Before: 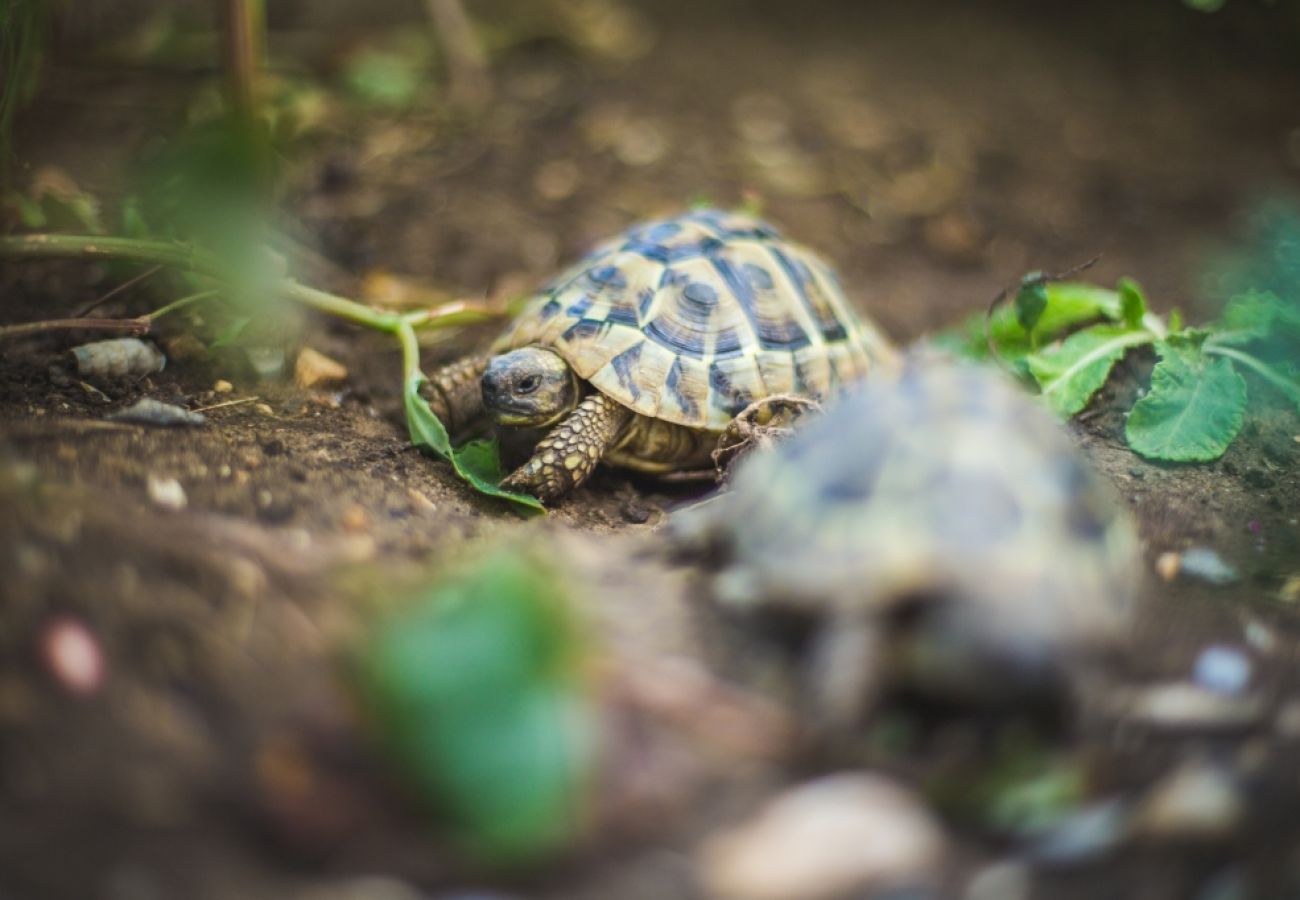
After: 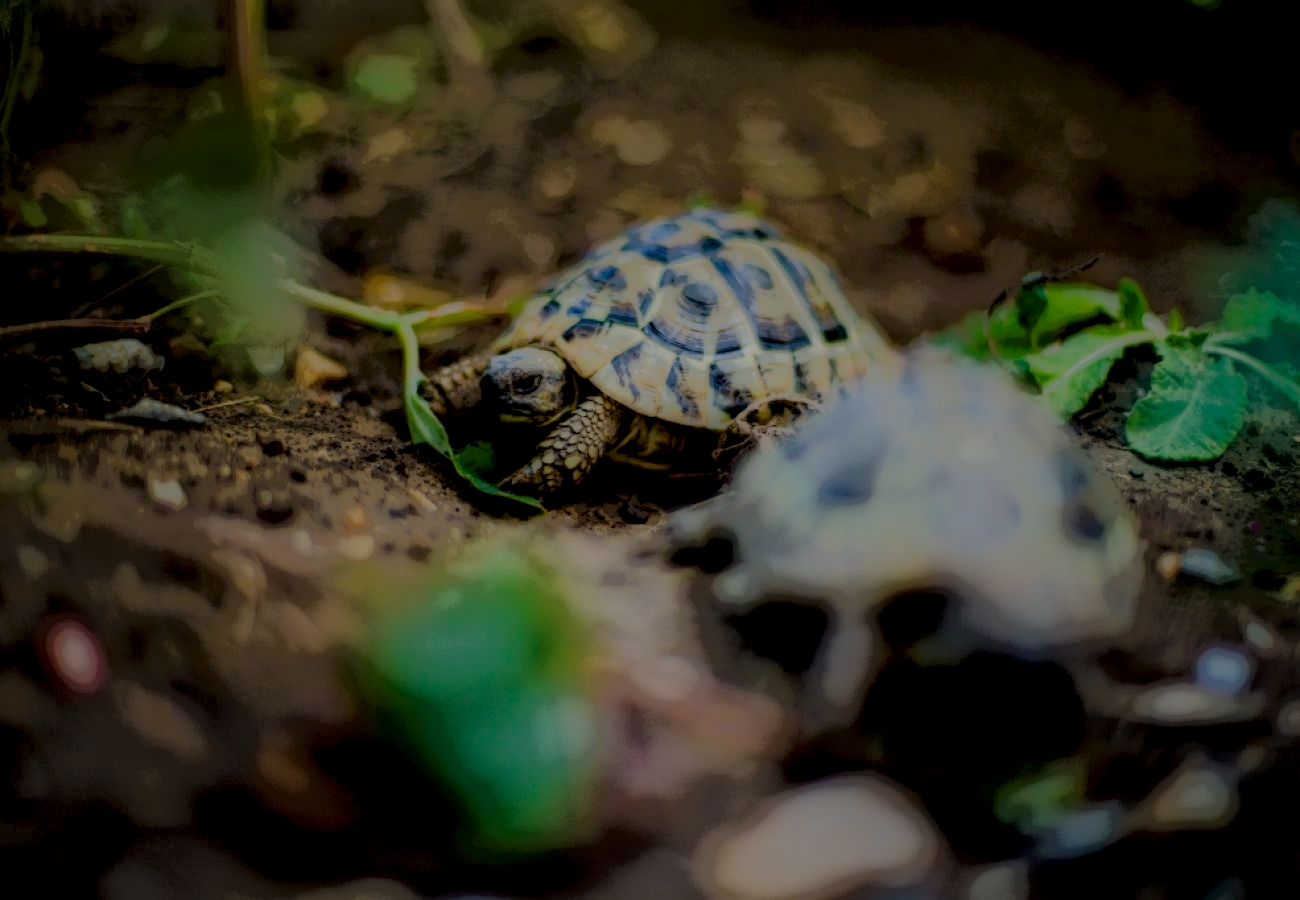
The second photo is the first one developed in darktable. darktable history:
filmic rgb: black relative exposure -6.14 EV, white relative exposure 6.97 EV, threshold 3.02 EV, hardness 2.23, enable highlight reconstruction true
local contrast: highlights 1%, shadows 210%, detail 164%, midtone range 0.002
haze removal: adaptive false
